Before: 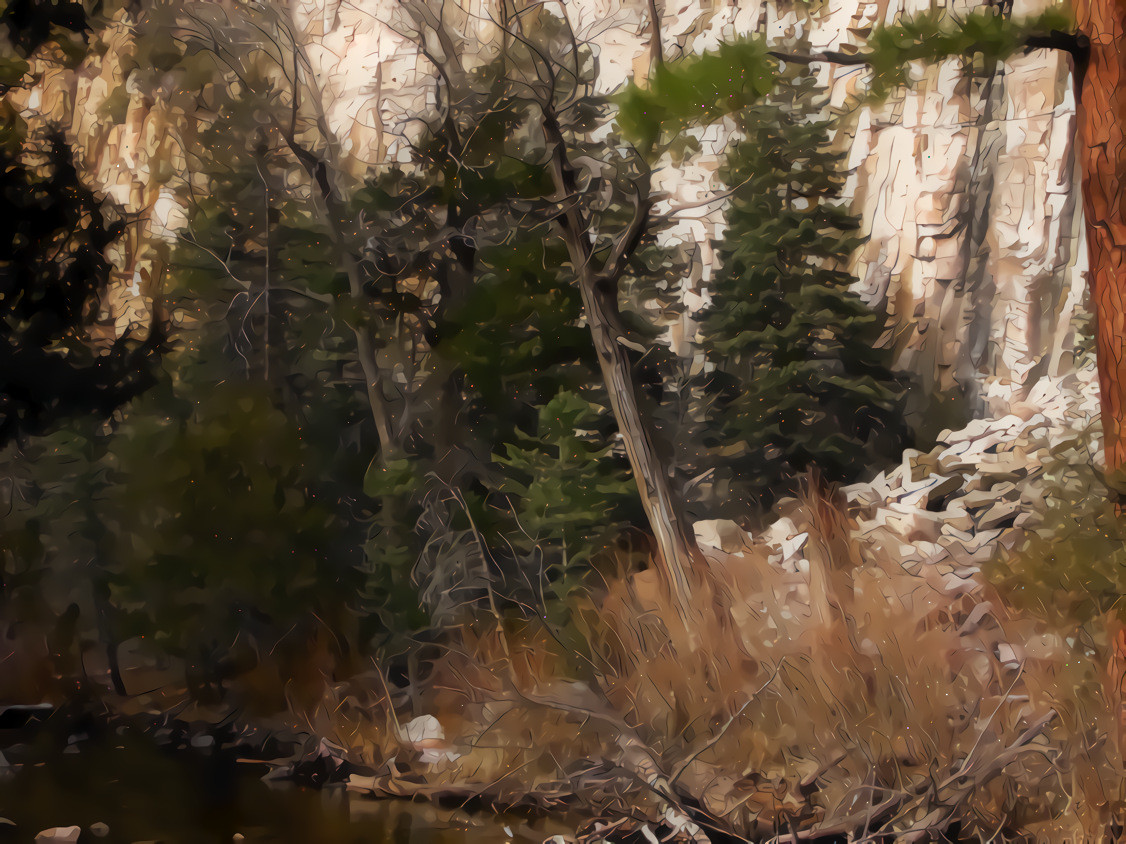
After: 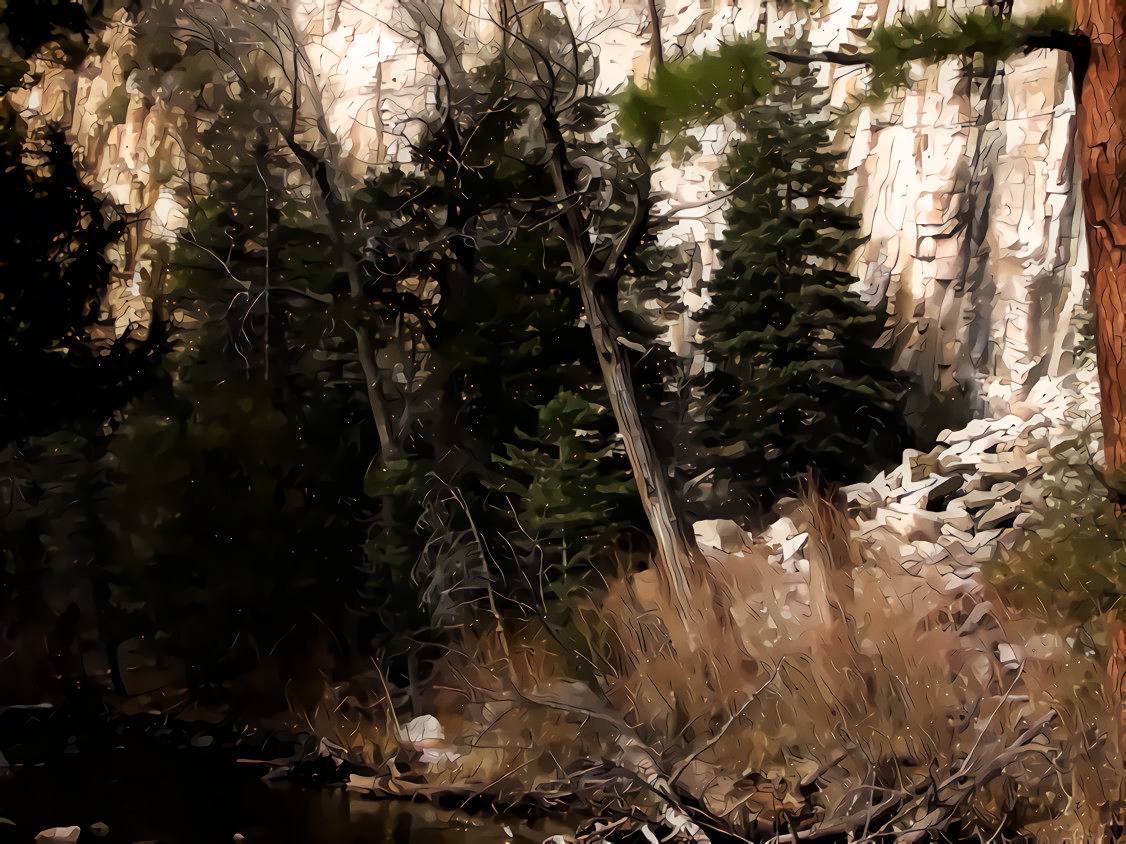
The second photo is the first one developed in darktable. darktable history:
filmic rgb: black relative exposure -6.45 EV, white relative exposure 2.42 EV, threshold 3 EV, target white luminance 99.998%, hardness 5.25, latitude 0.94%, contrast 1.419, highlights saturation mix 2.15%, color science v6 (2022), enable highlight reconstruction true
sharpen: amount 0.21
